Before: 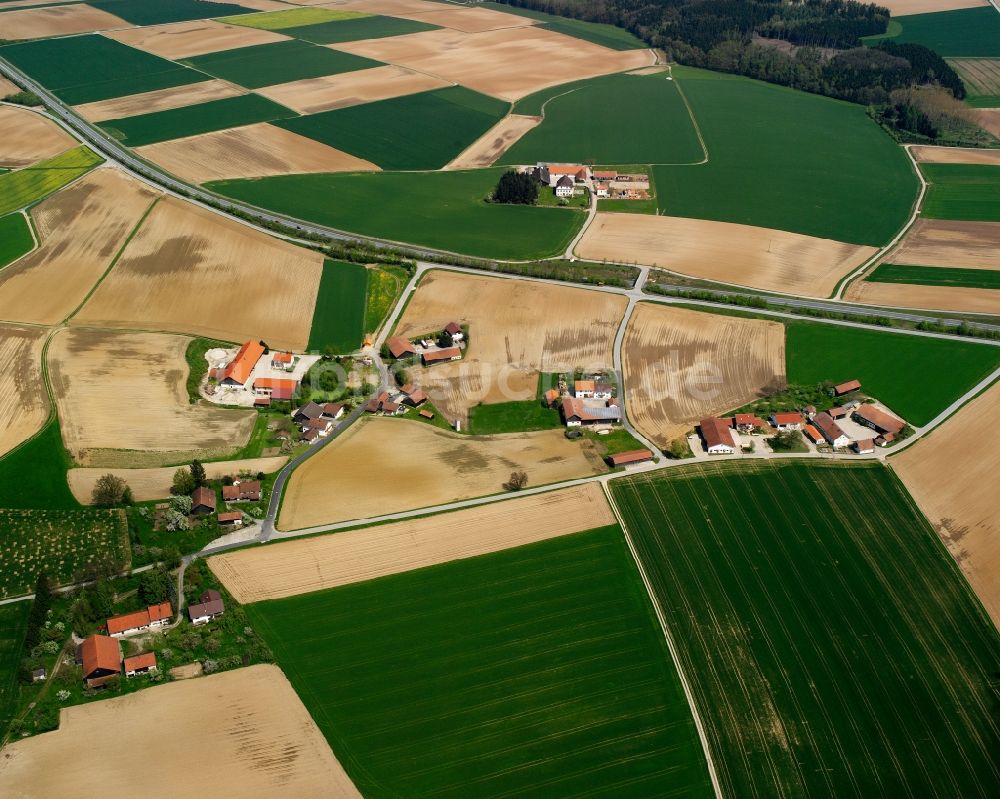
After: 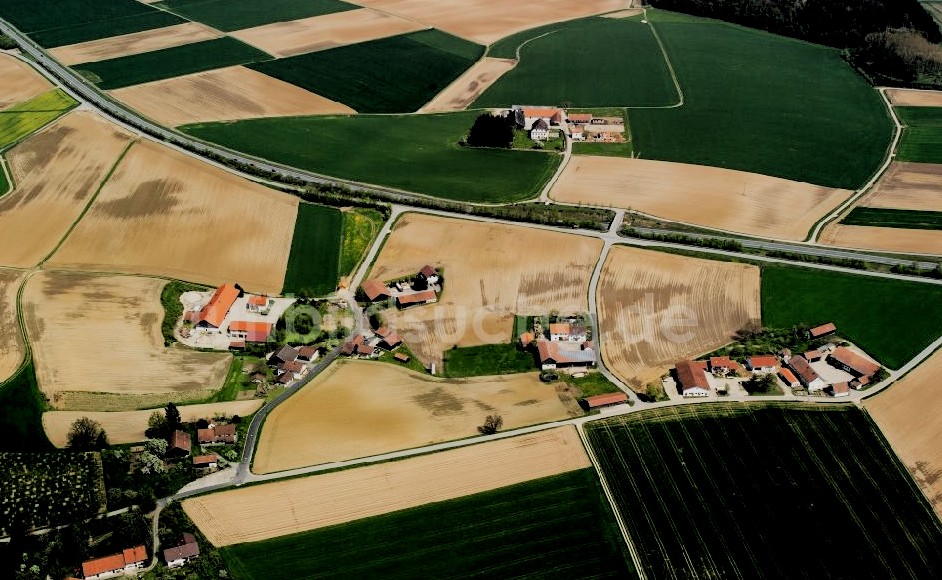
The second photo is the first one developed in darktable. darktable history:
local contrast: highlights 103%, shadows 102%, detail 120%, midtone range 0.2
crop: left 2.525%, top 7.136%, right 3.136%, bottom 20.151%
shadows and highlights: shadows 18.49, highlights -84.49, soften with gaussian
filmic rgb: black relative exposure -2.84 EV, white relative exposure 4.56 EV, hardness 1.7, contrast 1.256
